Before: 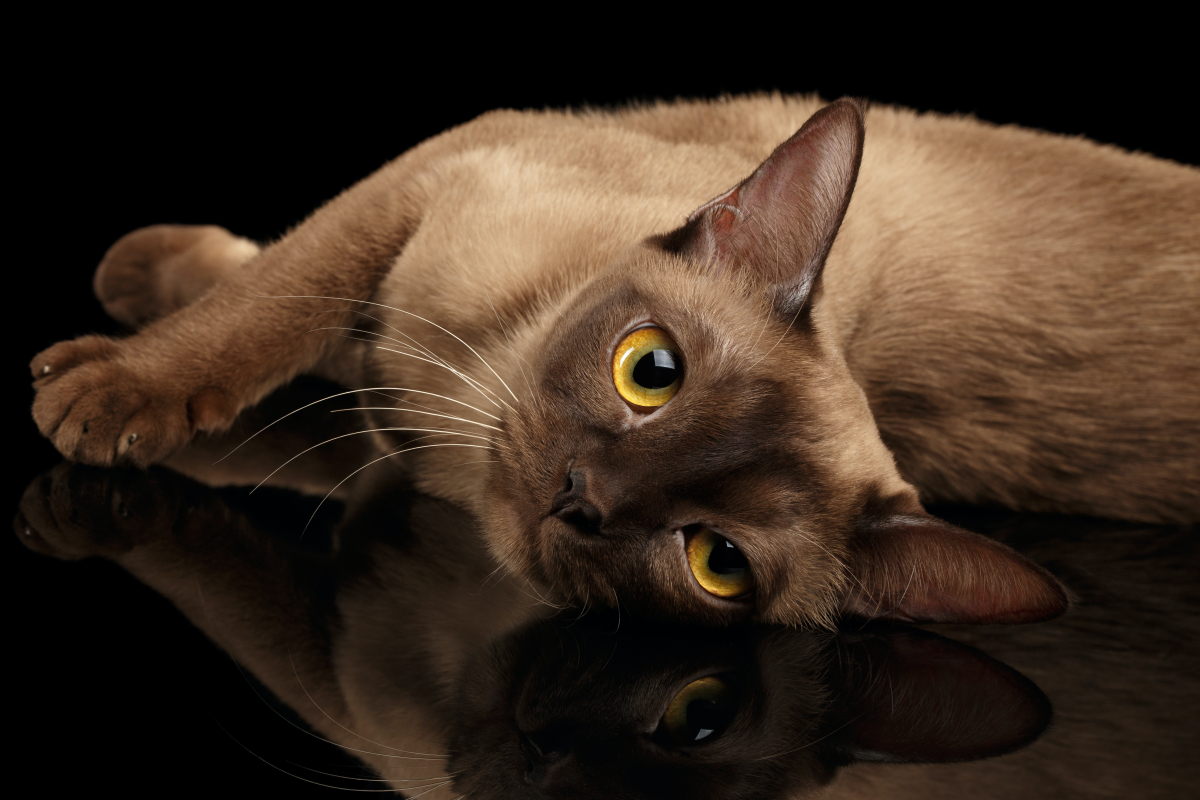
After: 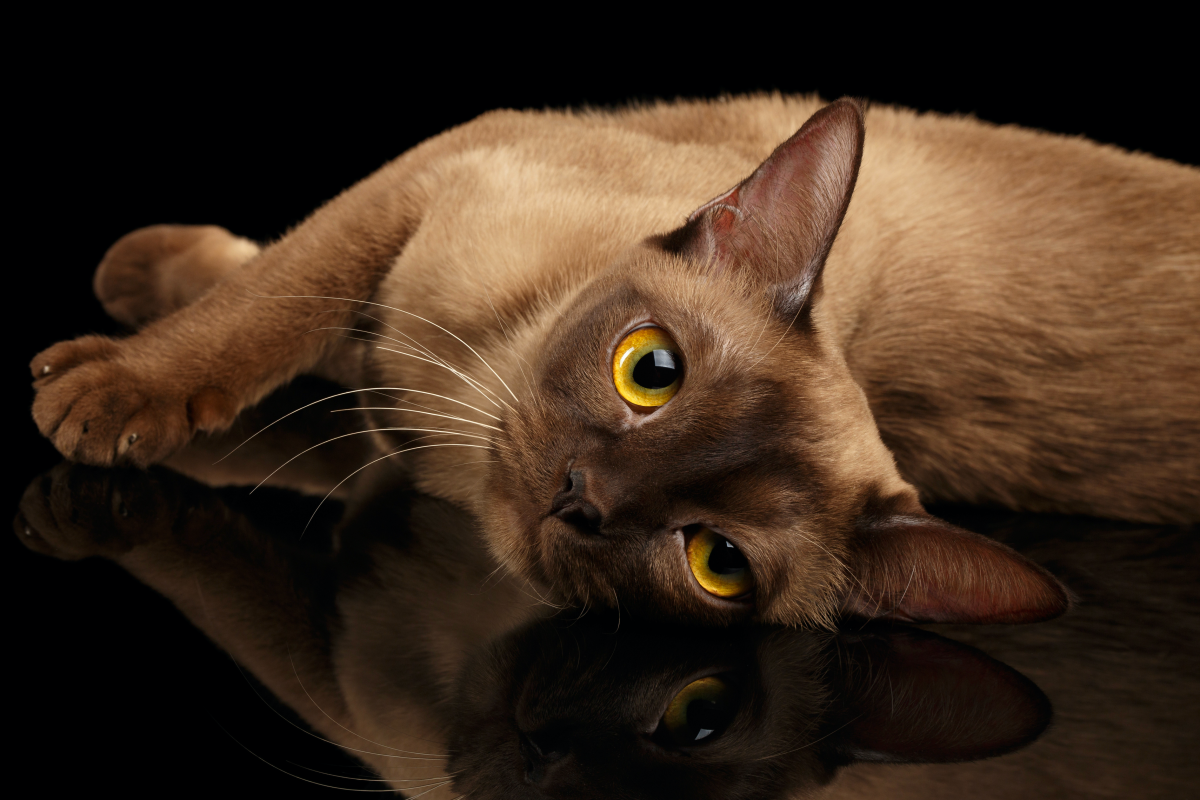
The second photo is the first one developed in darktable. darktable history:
contrast brightness saturation: saturation 0.18
